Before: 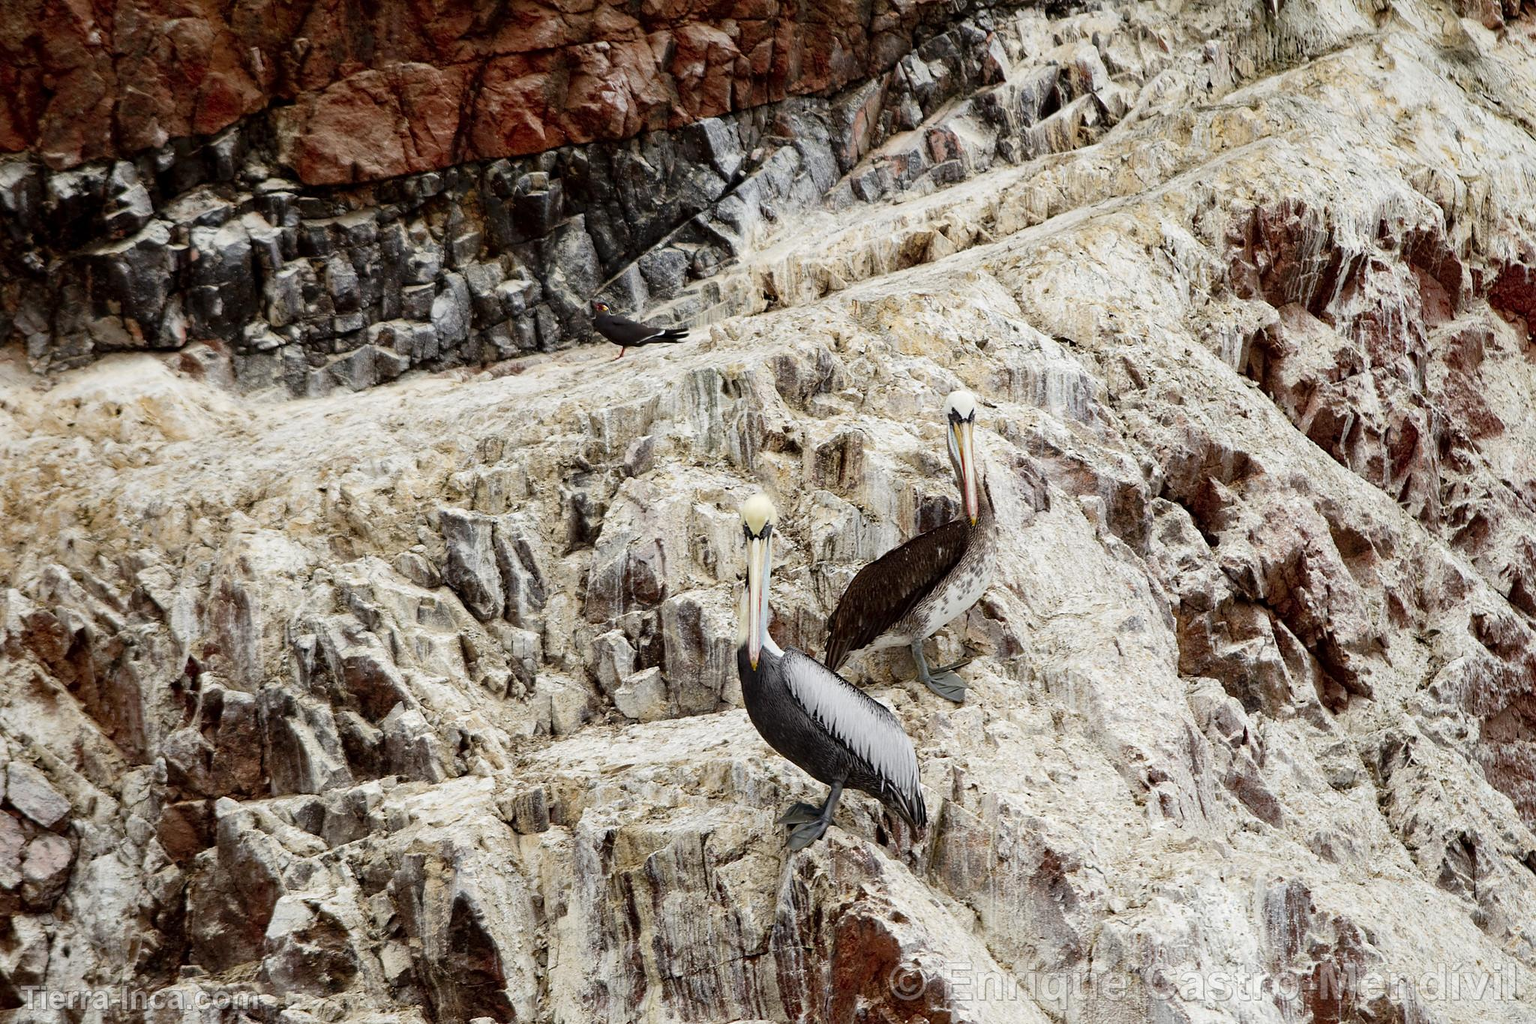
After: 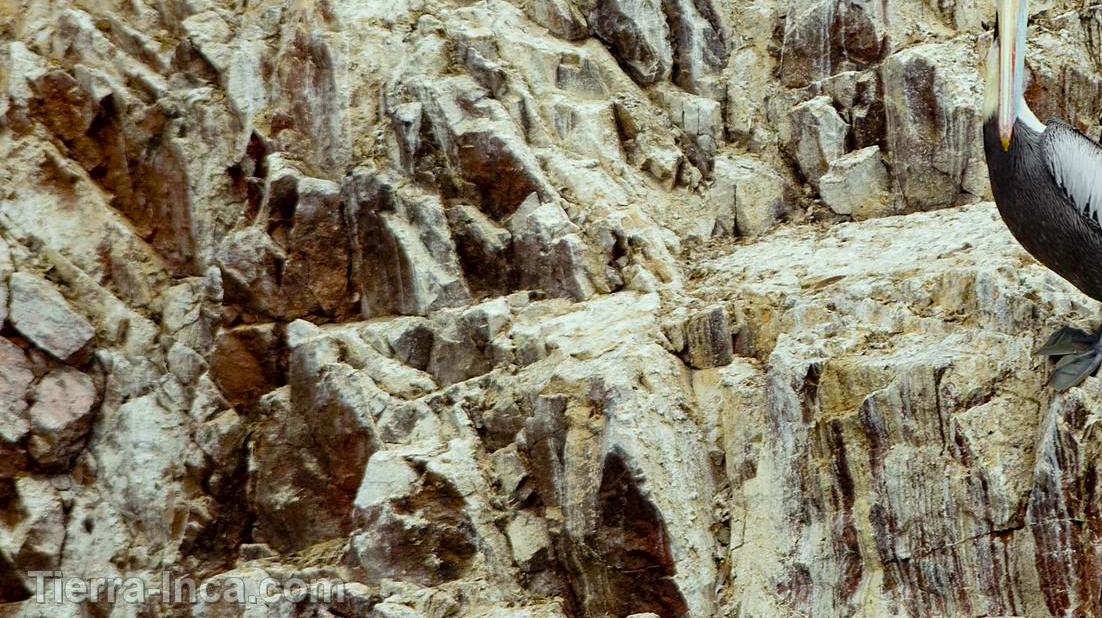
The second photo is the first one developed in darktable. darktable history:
color balance rgb: linear chroma grading › global chroma 8.871%, perceptual saturation grading › global saturation 30.646%
crop and rotate: top 54.489%, right 46.187%, bottom 0.232%
color correction: highlights a* -6.74, highlights b* 0.768
